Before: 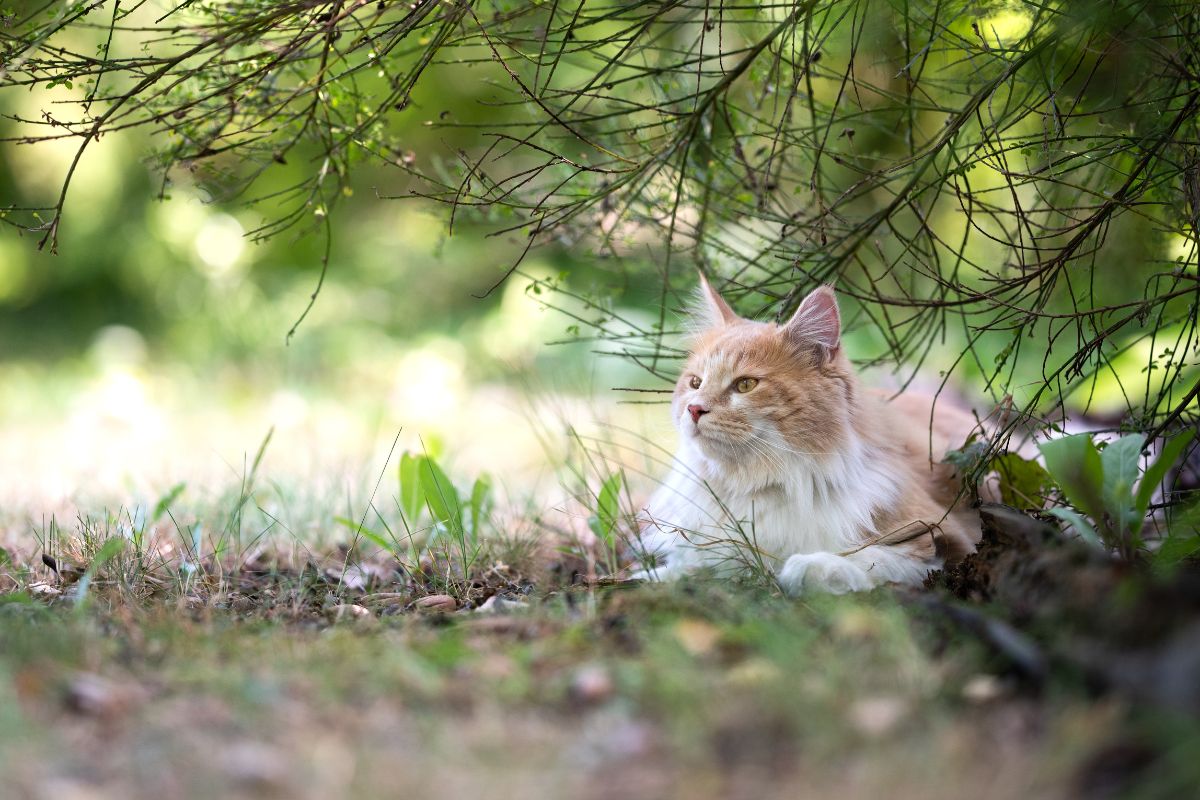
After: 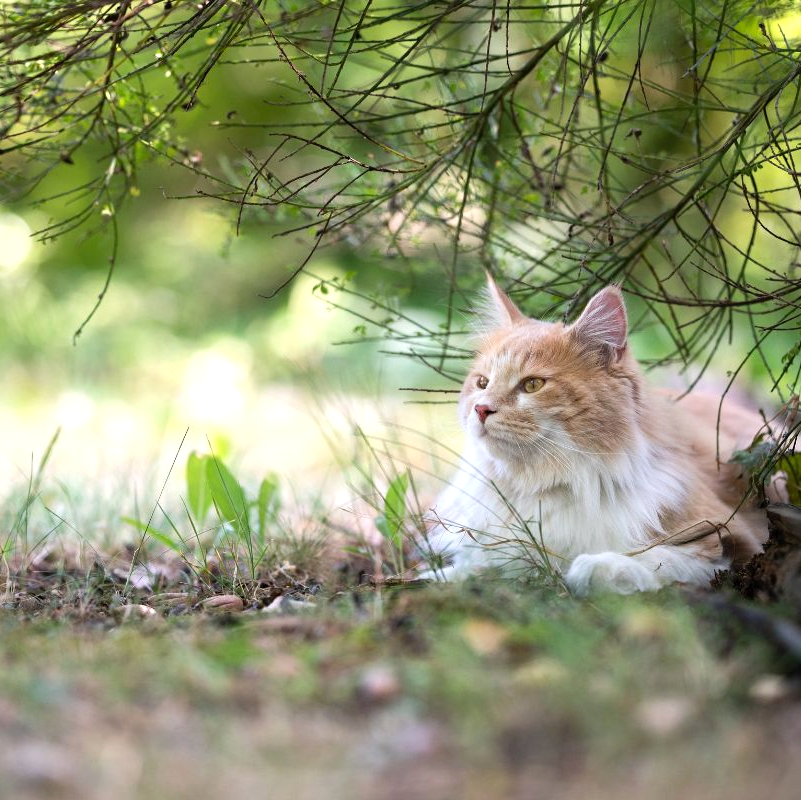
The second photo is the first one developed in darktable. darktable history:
exposure: exposure 0.127 EV, compensate highlight preservation false
crop and rotate: left 17.805%, right 15.415%
